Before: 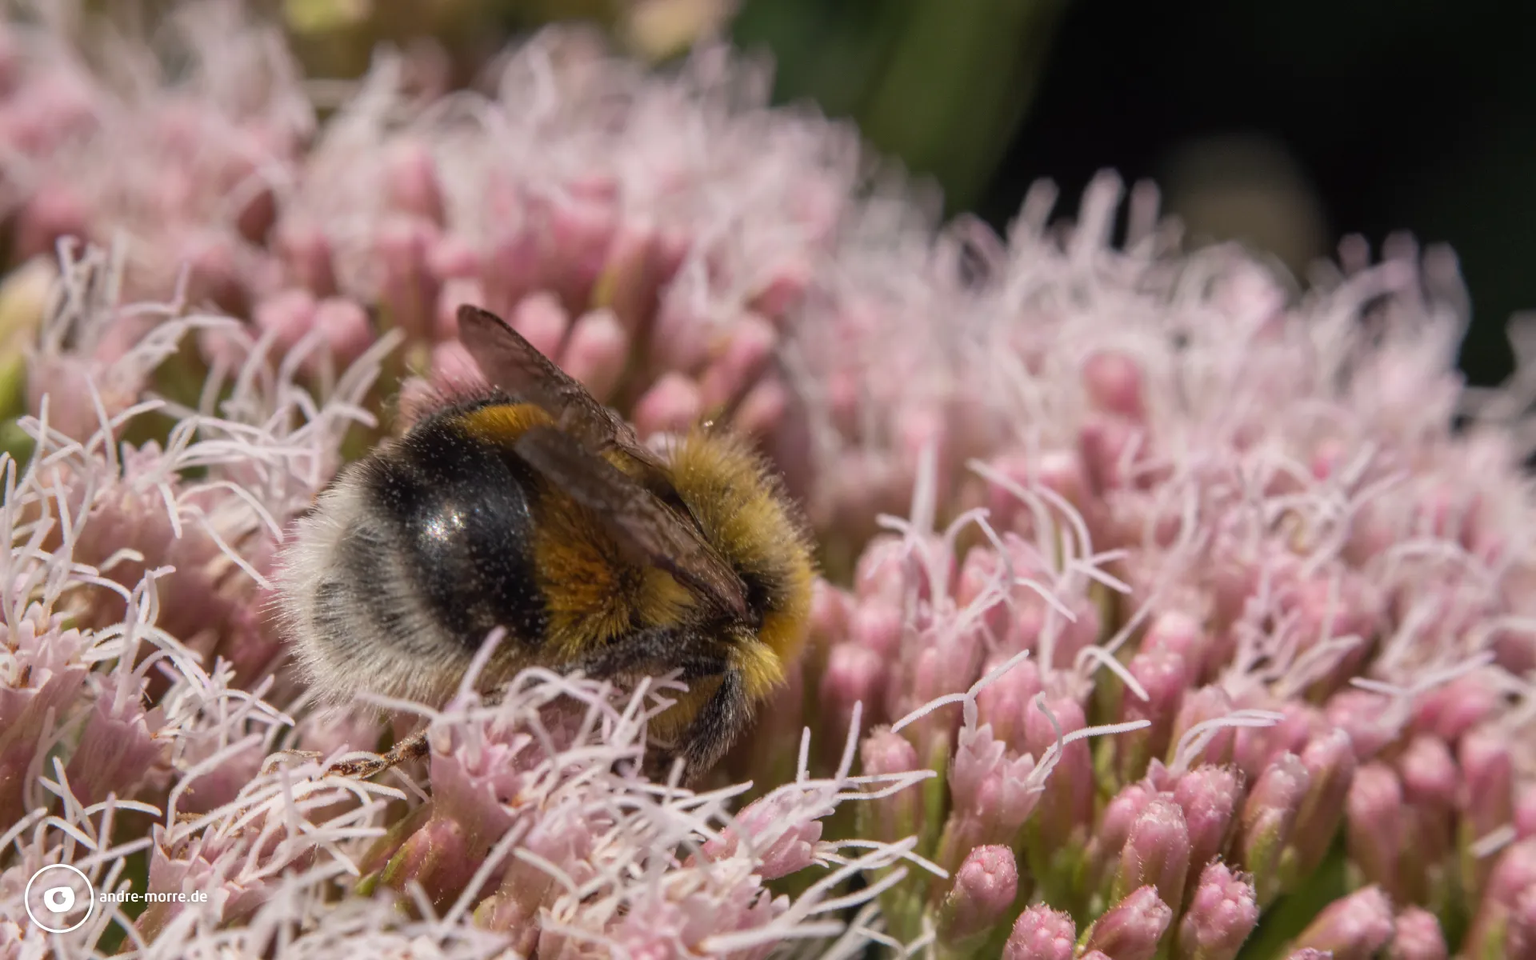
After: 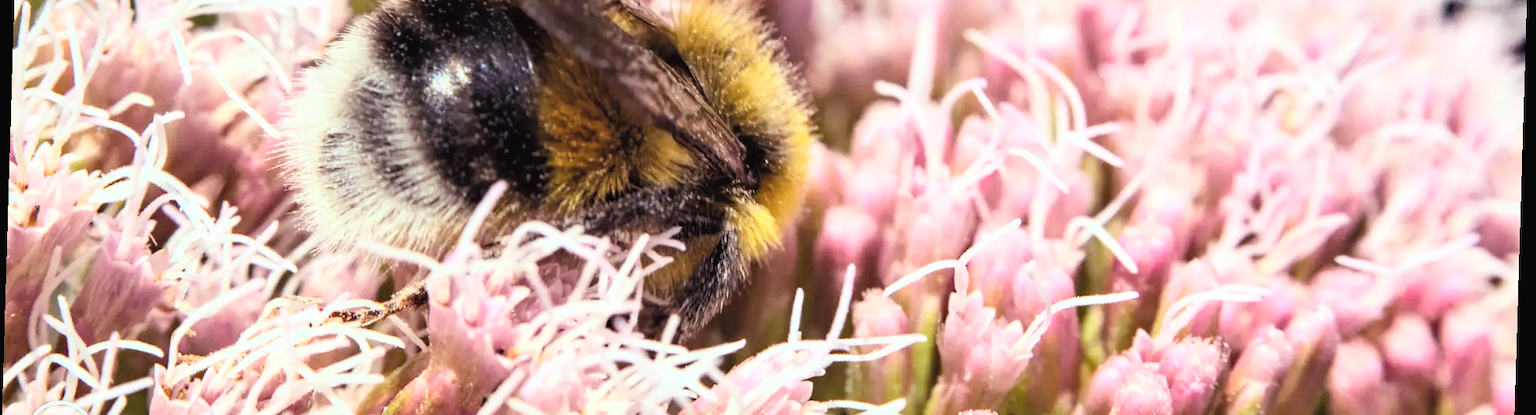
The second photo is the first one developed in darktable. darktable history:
contrast brightness saturation: contrast 0.39, brightness 0.53
shadows and highlights: shadows 12, white point adjustment 1.2, highlights -0.36, soften with gaussian
crop: top 45.551%, bottom 12.262%
tone curve: curves: ch0 [(0, 0.019) (0.11, 0.036) (0.259, 0.214) (0.378, 0.365) (0.499, 0.529) (1, 1)], color space Lab, linked channels, preserve colors none
rotate and perspective: rotation 1.72°, automatic cropping off
haze removal: compatibility mode true, adaptive false
color balance rgb: shadows lift › luminance 0.49%, shadows lift › chroma 6.83%, shadows lift › hue 300.29°, power › hue 208.98°, highlights gain › luminance 20.24%, highlights gain › chroma 2.73%, highlights gain › hue 173.85°, perceptual saturation grading › global saturation 18.05%
